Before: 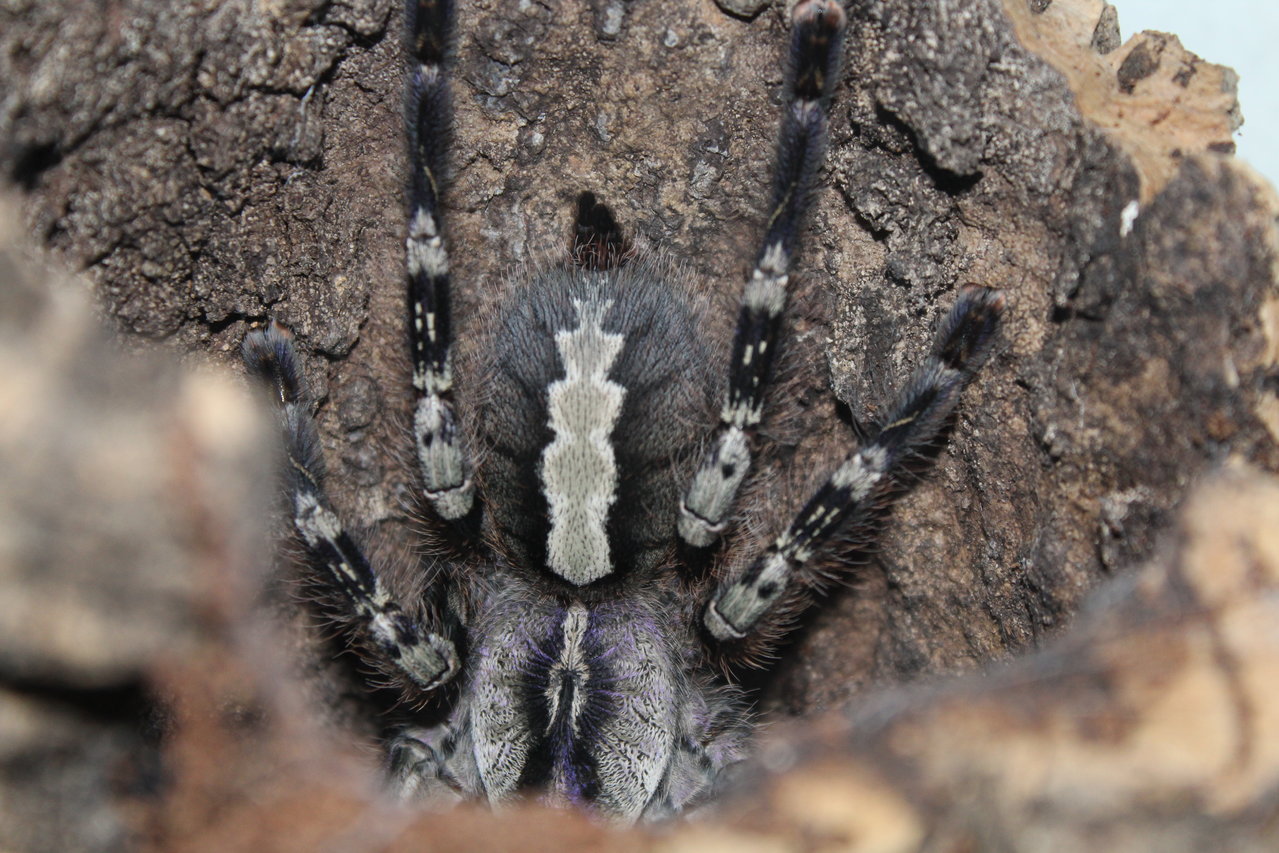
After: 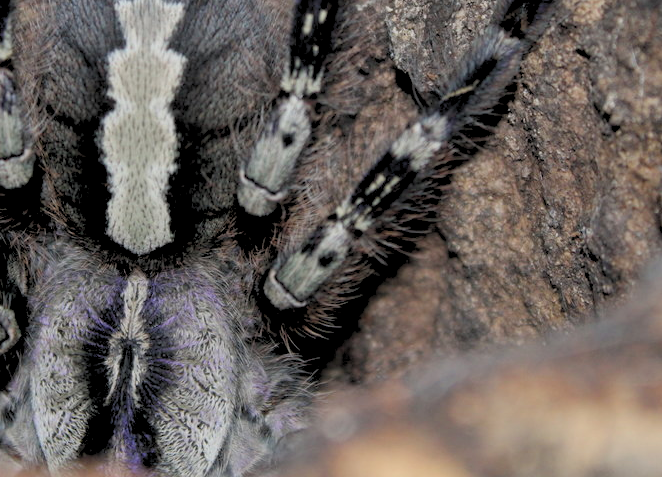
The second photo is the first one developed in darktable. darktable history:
crop: left 34.479%, top 38.822%, right 13.718%, bottom 5.172%
rgb levels: preserve colors sum RGB, levels [[0.038, 0.433, 0.934], [0, 0.5, 1], [0, 0.5, 1]]
